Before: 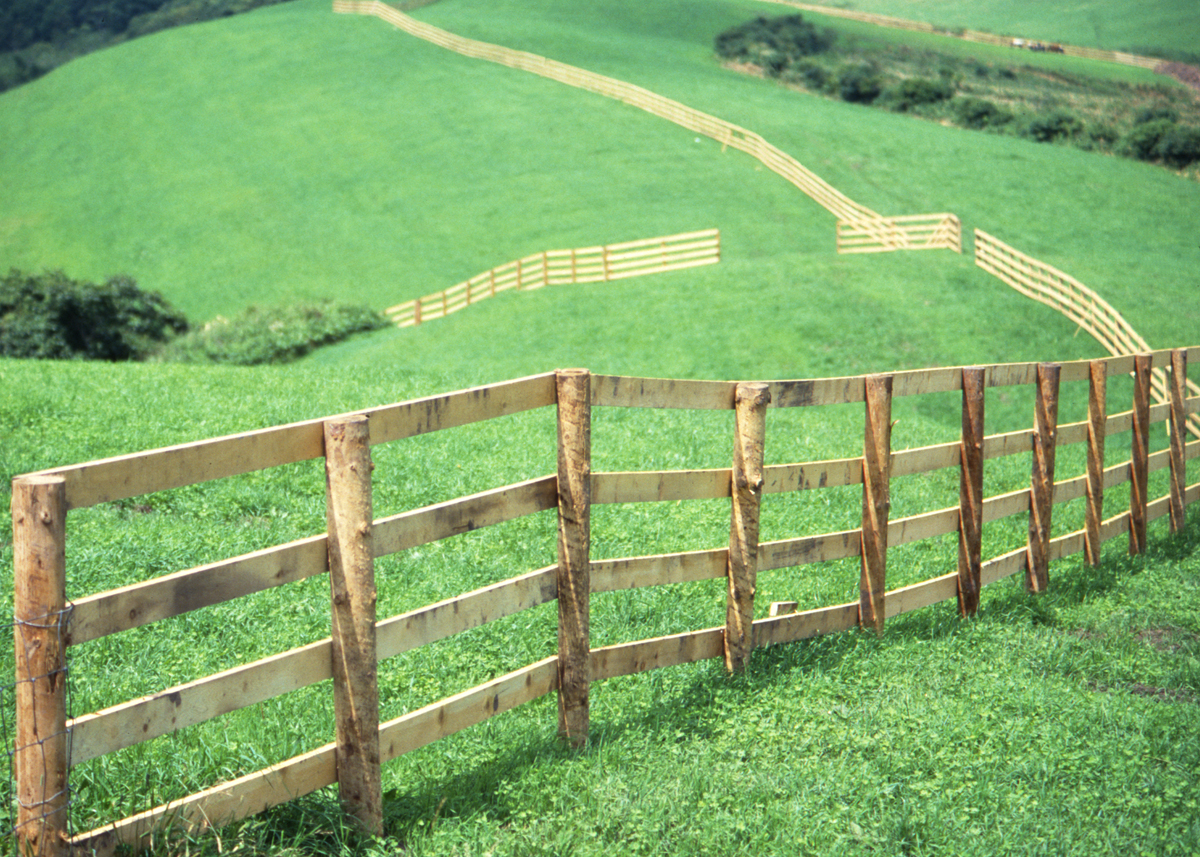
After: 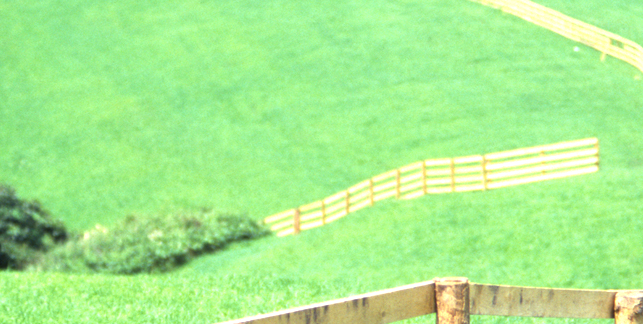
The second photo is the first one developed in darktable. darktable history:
exposure: exposure 0.6 EV, compensate highlight preservation false
vibrance: vibrance 20%
crop: left 10.121%, top 10.631%, right 36.218%, bottom 51.526%
